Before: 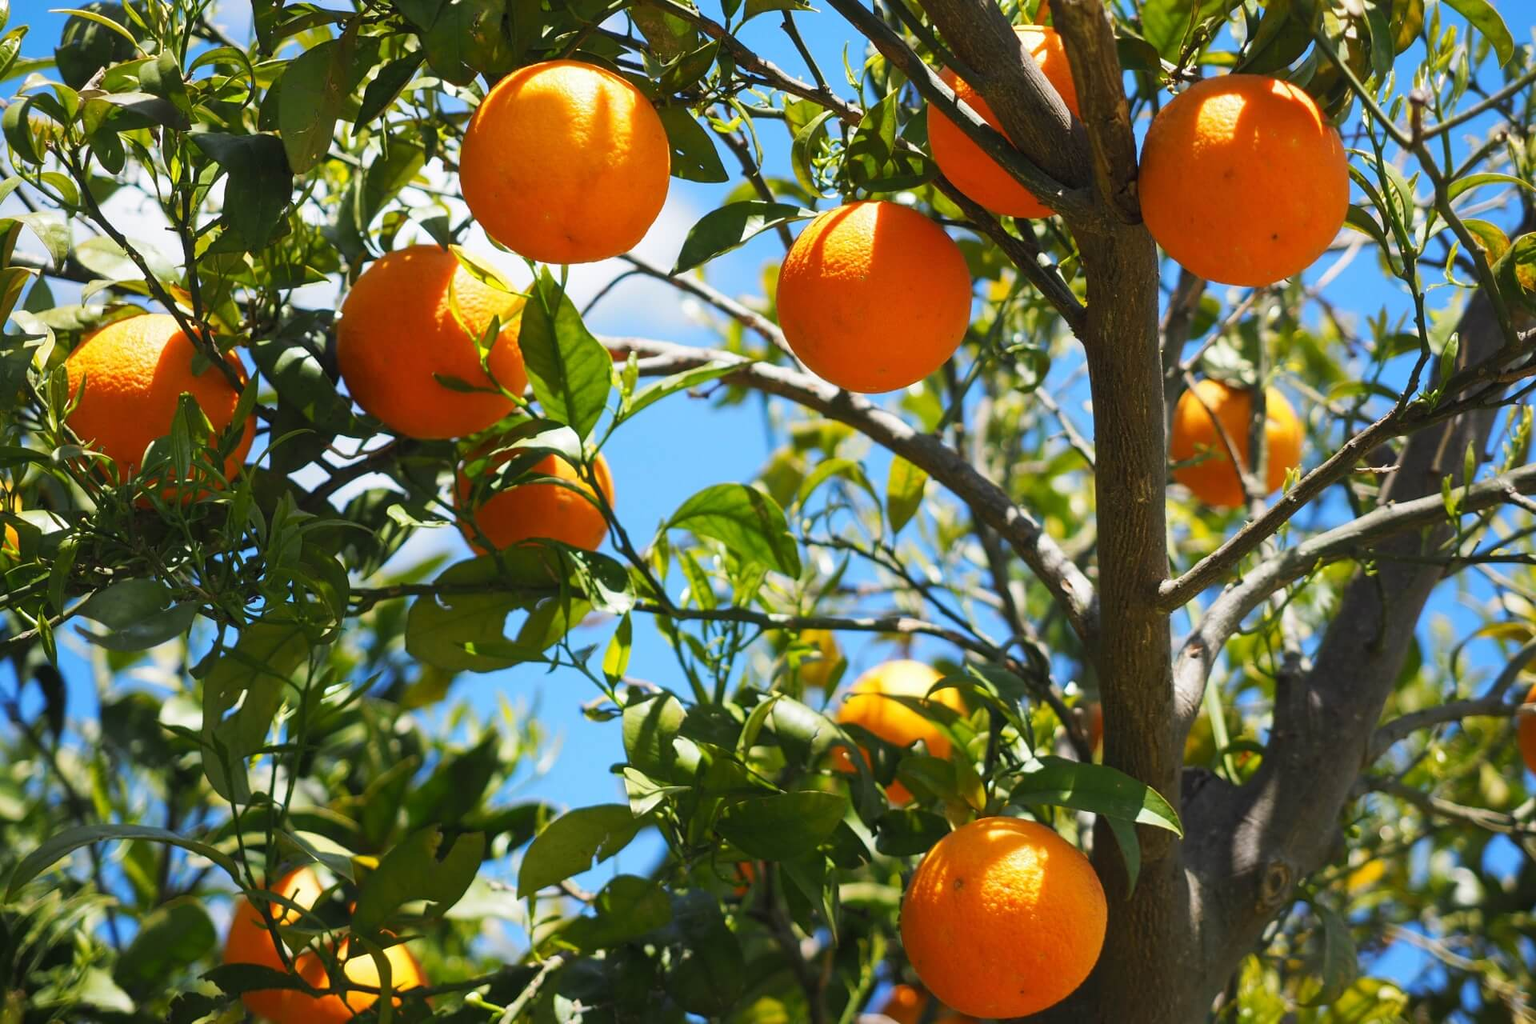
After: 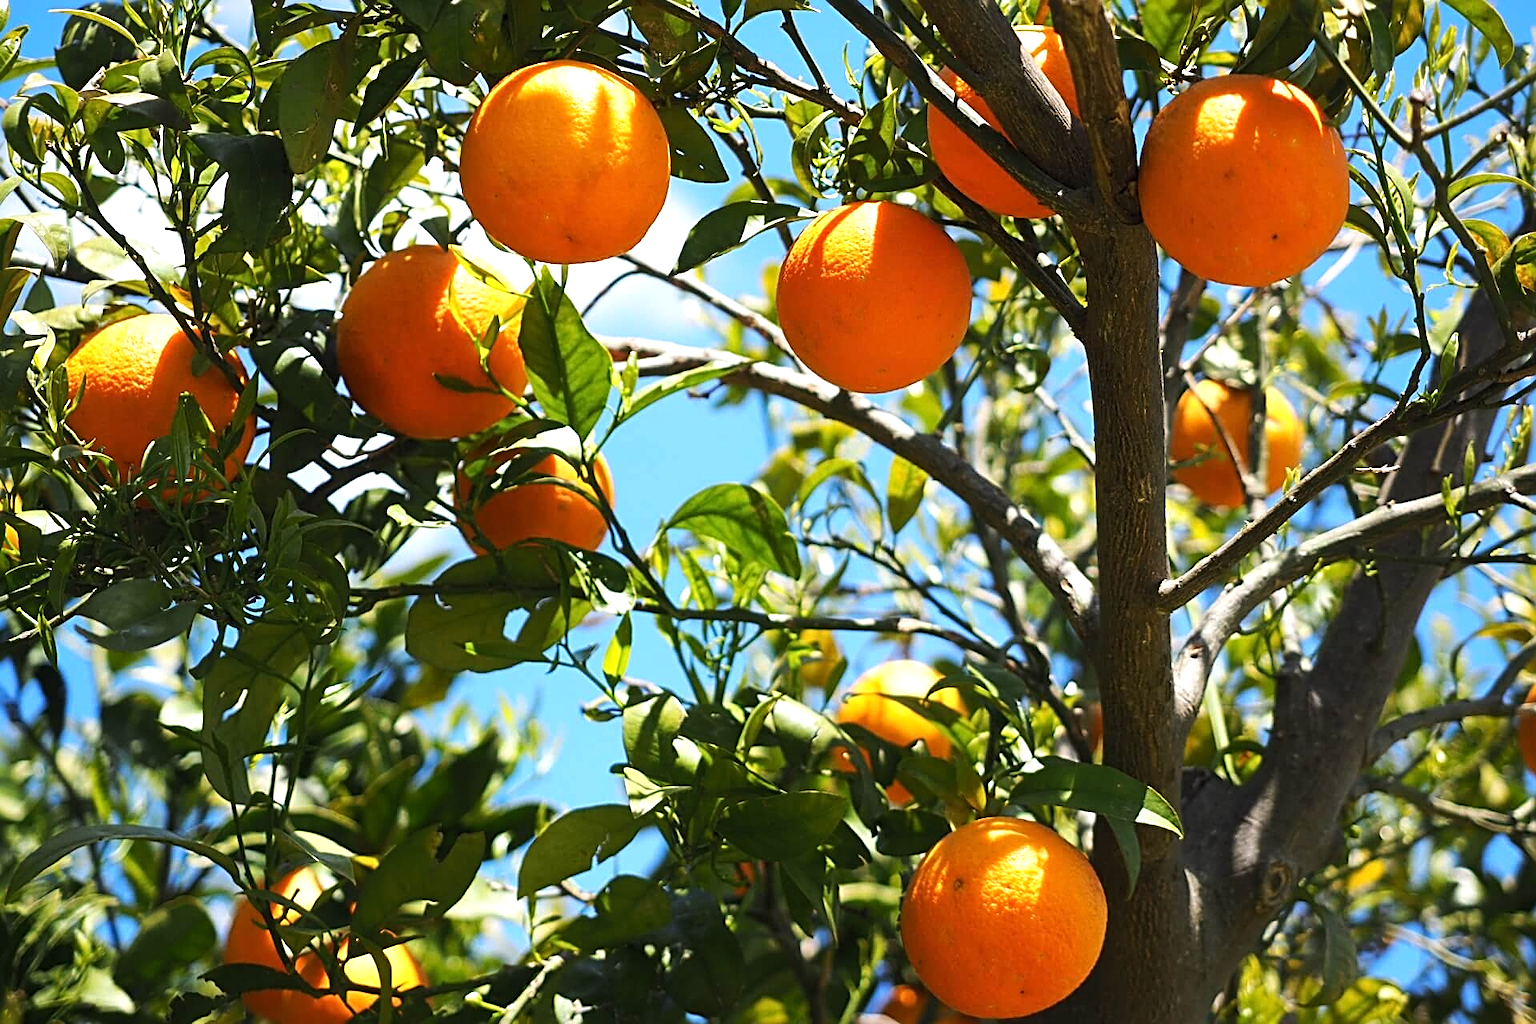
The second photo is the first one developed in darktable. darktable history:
tone equalizer: -8 EV -0.417 EV, -7 EV -0.389 EV, -6 EV -0.333 EV, -5 EV -0.222 EV, -3 EV 0.222 EV, -2 EV 0.333 EV, -1 EV 0.389 EV, +0 EV 0.417 EV, edges refinement/feathering 500, mask exposure compensation -1.25 EV, preserve details no
sharpen: radius 2.676, amount 0.669
